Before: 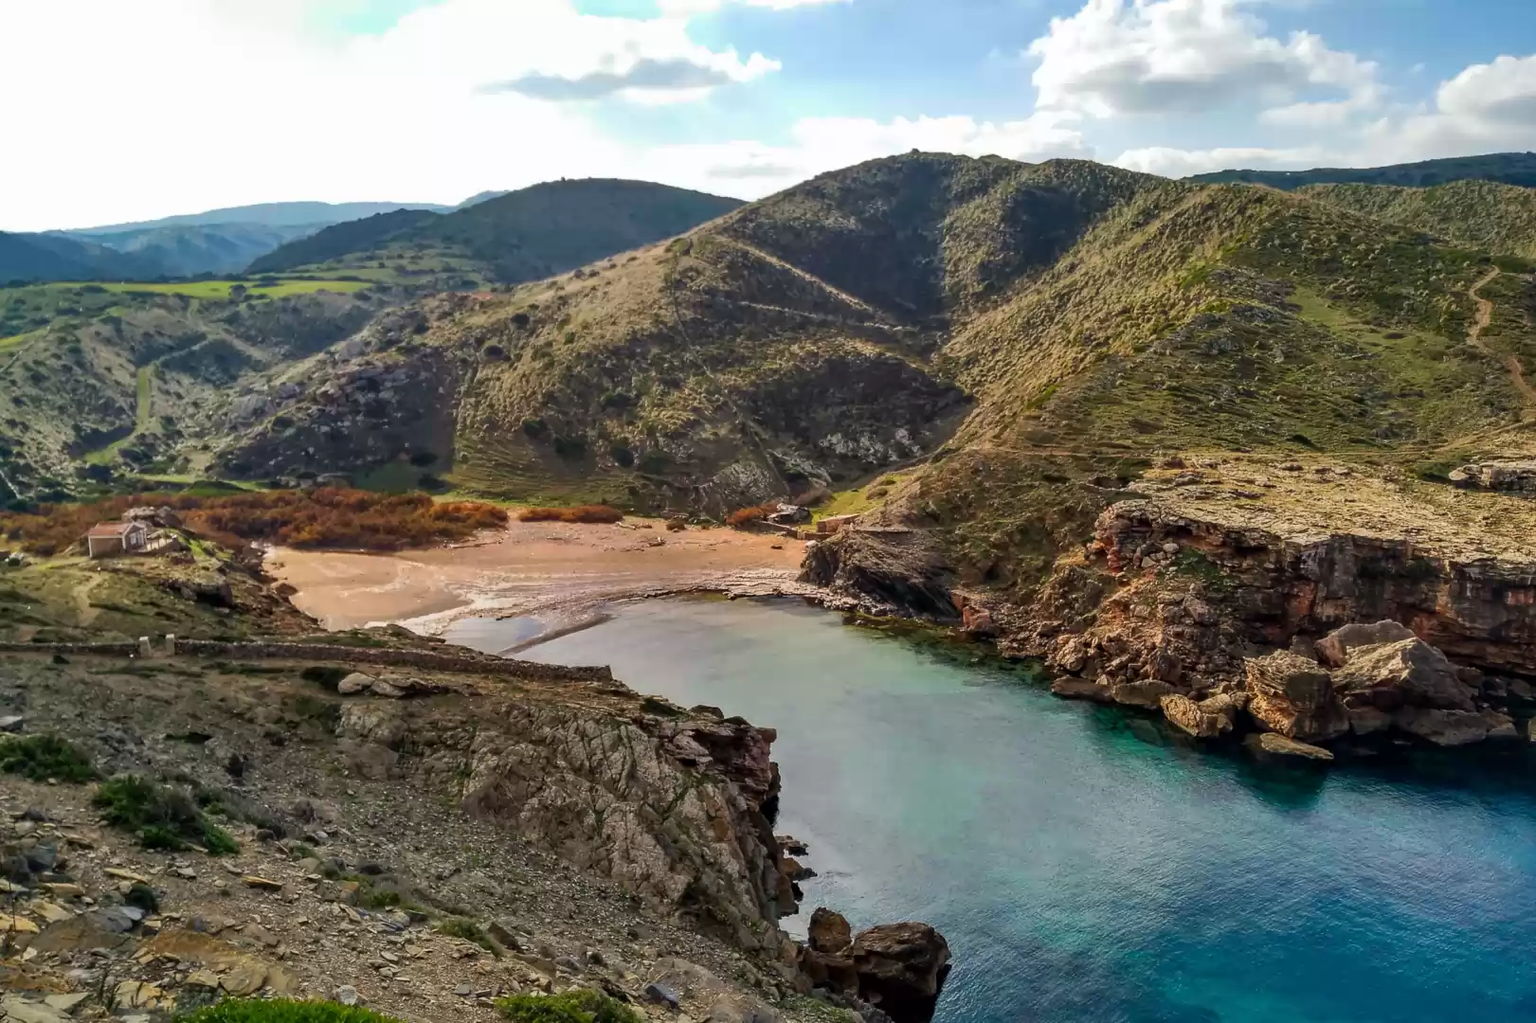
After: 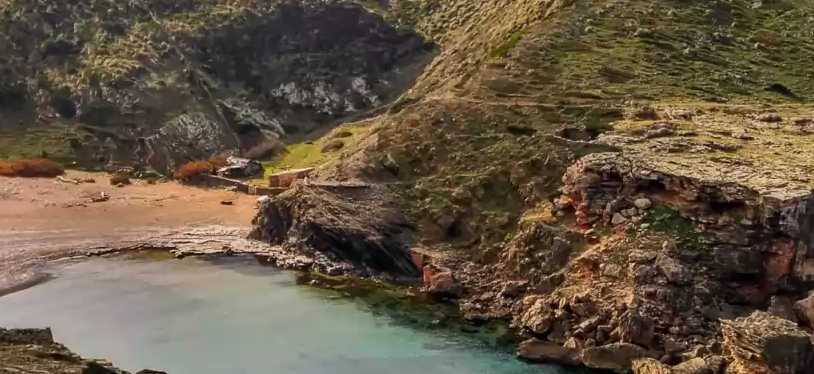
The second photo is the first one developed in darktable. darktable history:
crop: left 36.607%, top 34.735%, right 13.146%, bottom 30.611%
